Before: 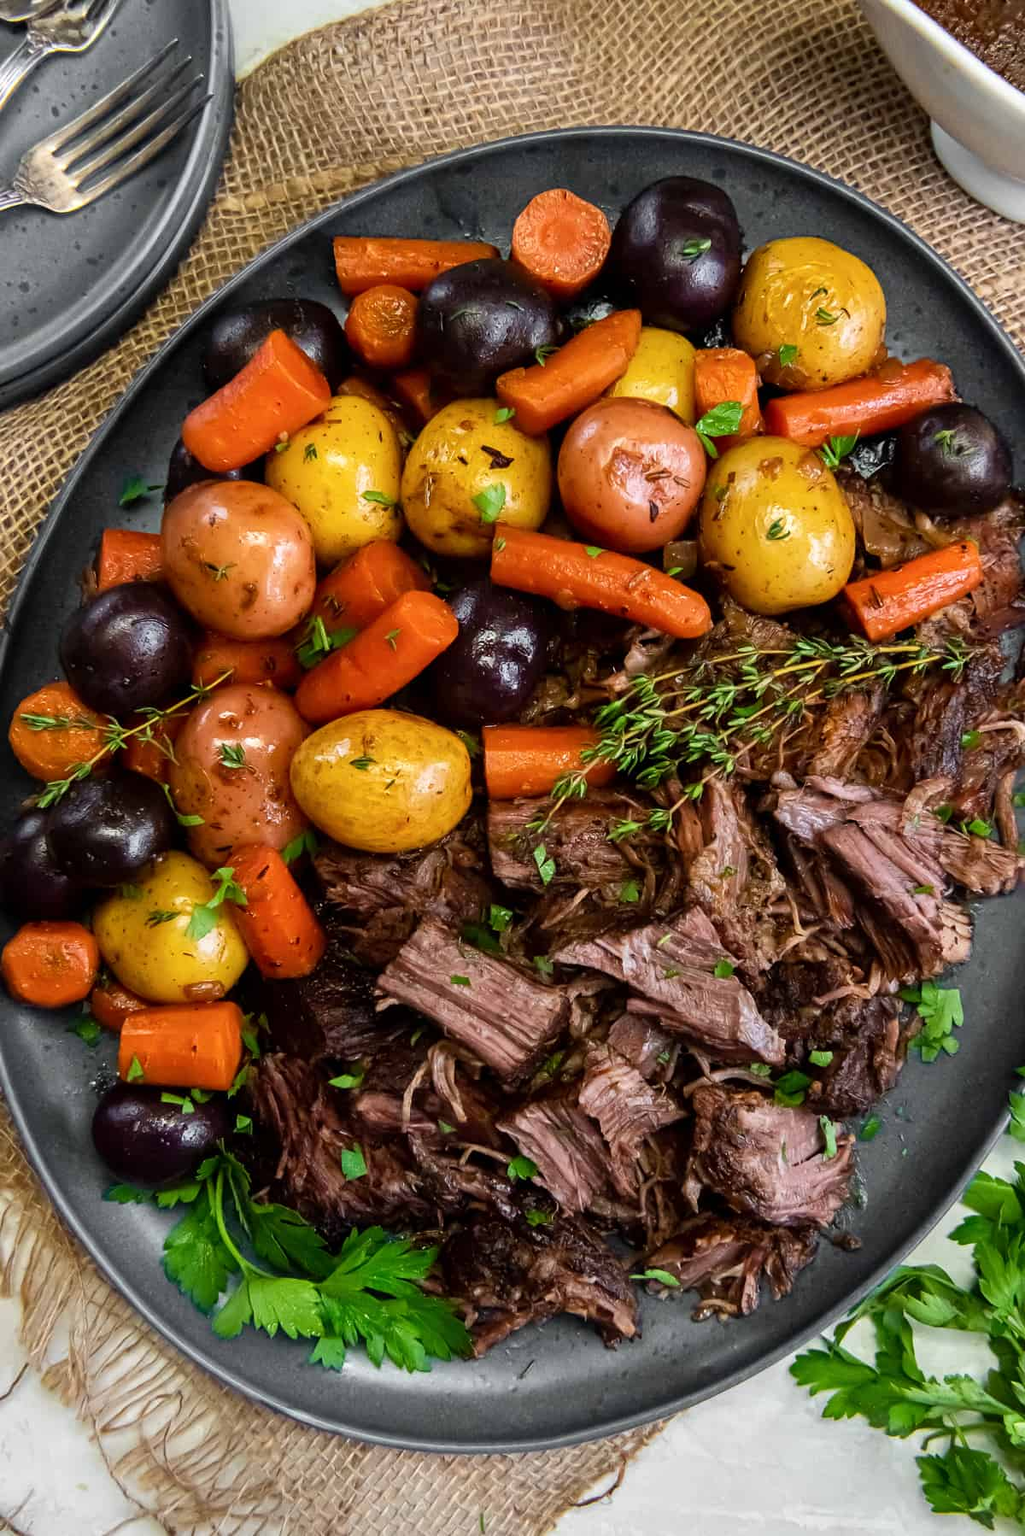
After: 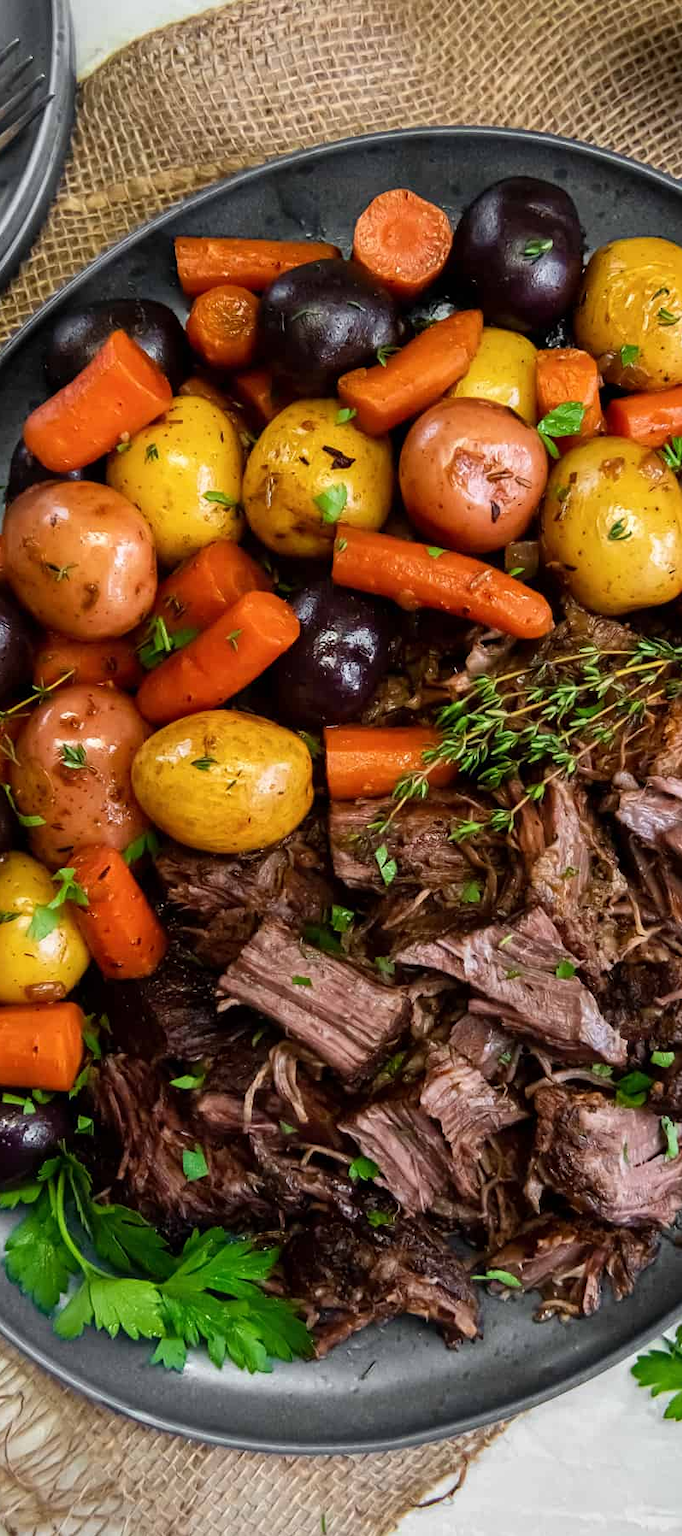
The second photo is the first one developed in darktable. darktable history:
crop and rotate: left 15.546%, right 17.787%
rgb levels: preserve colors max RGB
